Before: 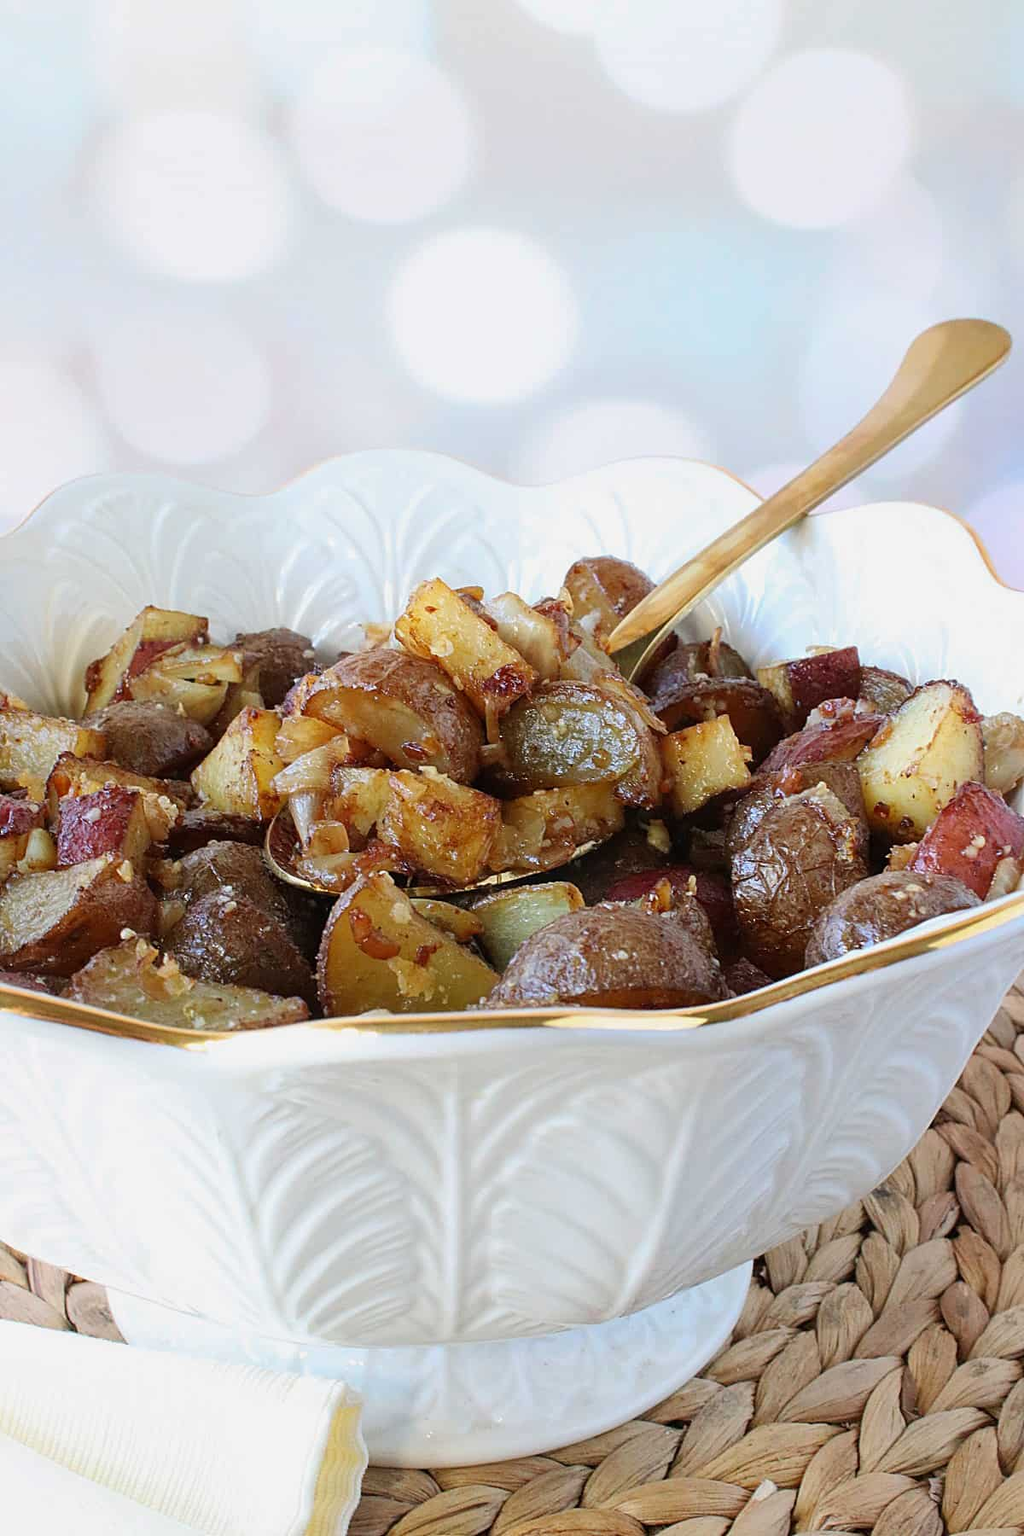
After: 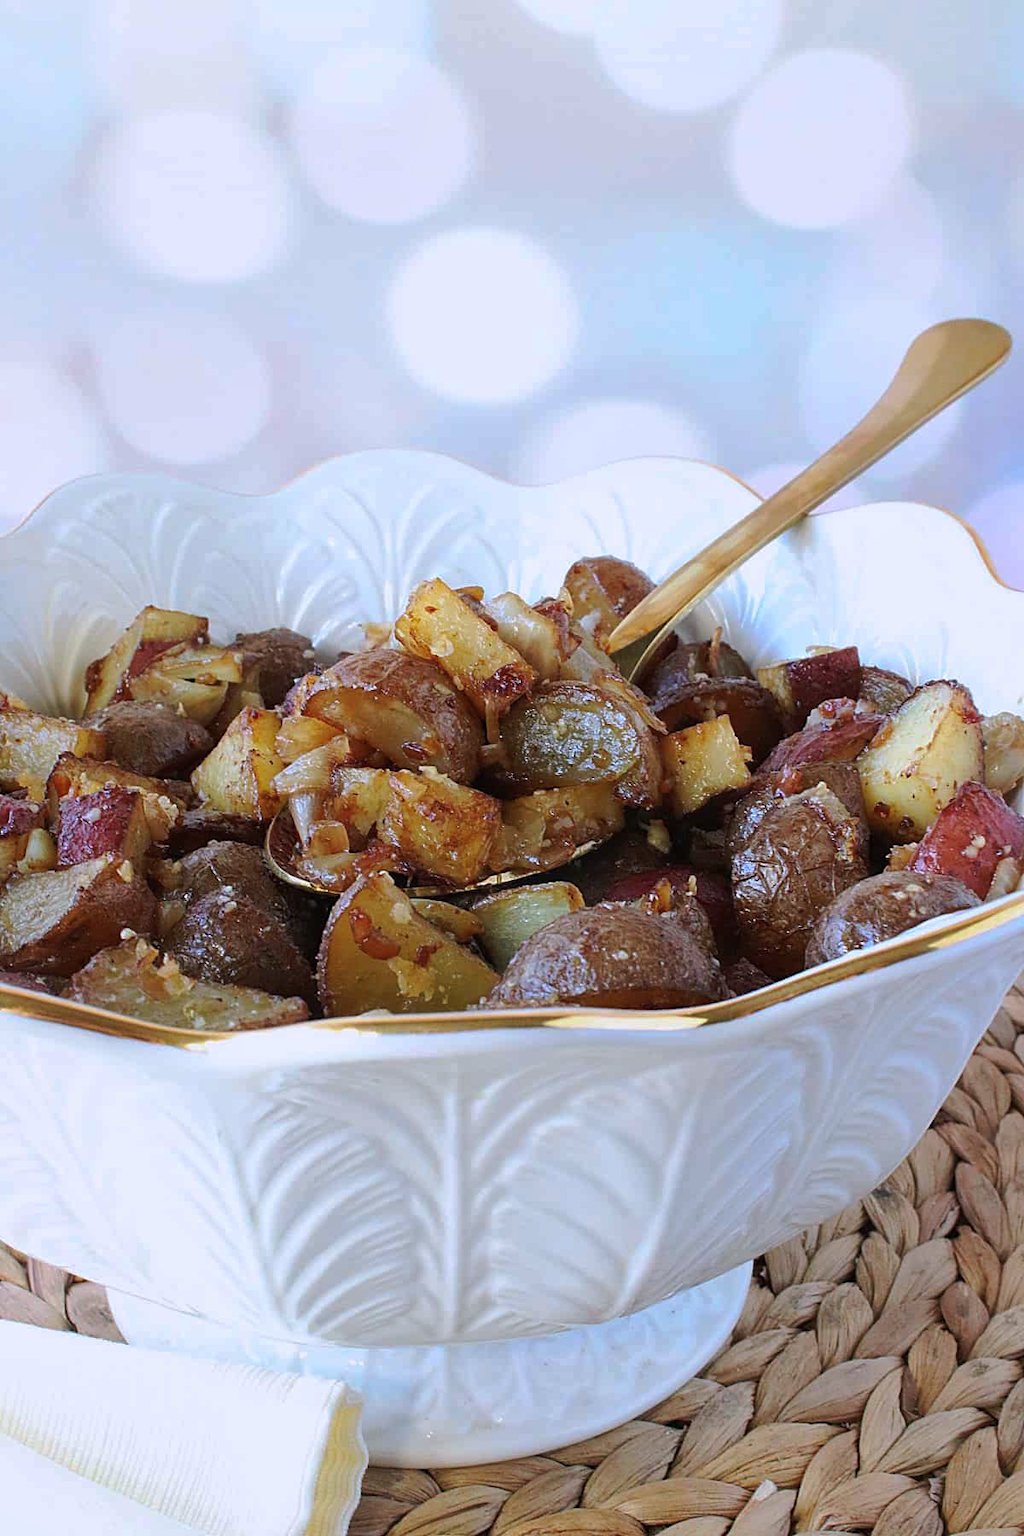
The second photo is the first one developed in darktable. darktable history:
color calibration: illuminant as shot in camera, x 0.358, y 0.373, temperature 4628.91 K
shadows and highlights: shadows 25, highlights -25
tone curve: curves: ch0 [(0, 0) (0.003, 0.002) (0.011, 0.009) (0.025, 0.021) (0.044, 0.037) (0.069, 0.058) (0.1, 0.084) (0.136, 0.114) (0.177, 0.149) (0.224, 0.188) (0.277, 0.232) (0.335, 0.281) (0.399, 0.341) (0.468, 0.416) (0.543, 0.496) (0.623, 0.574) (0.709, 0.659) (0.801, 0.754) (0.898, 0.876) (1, 1)], preserve colors none
